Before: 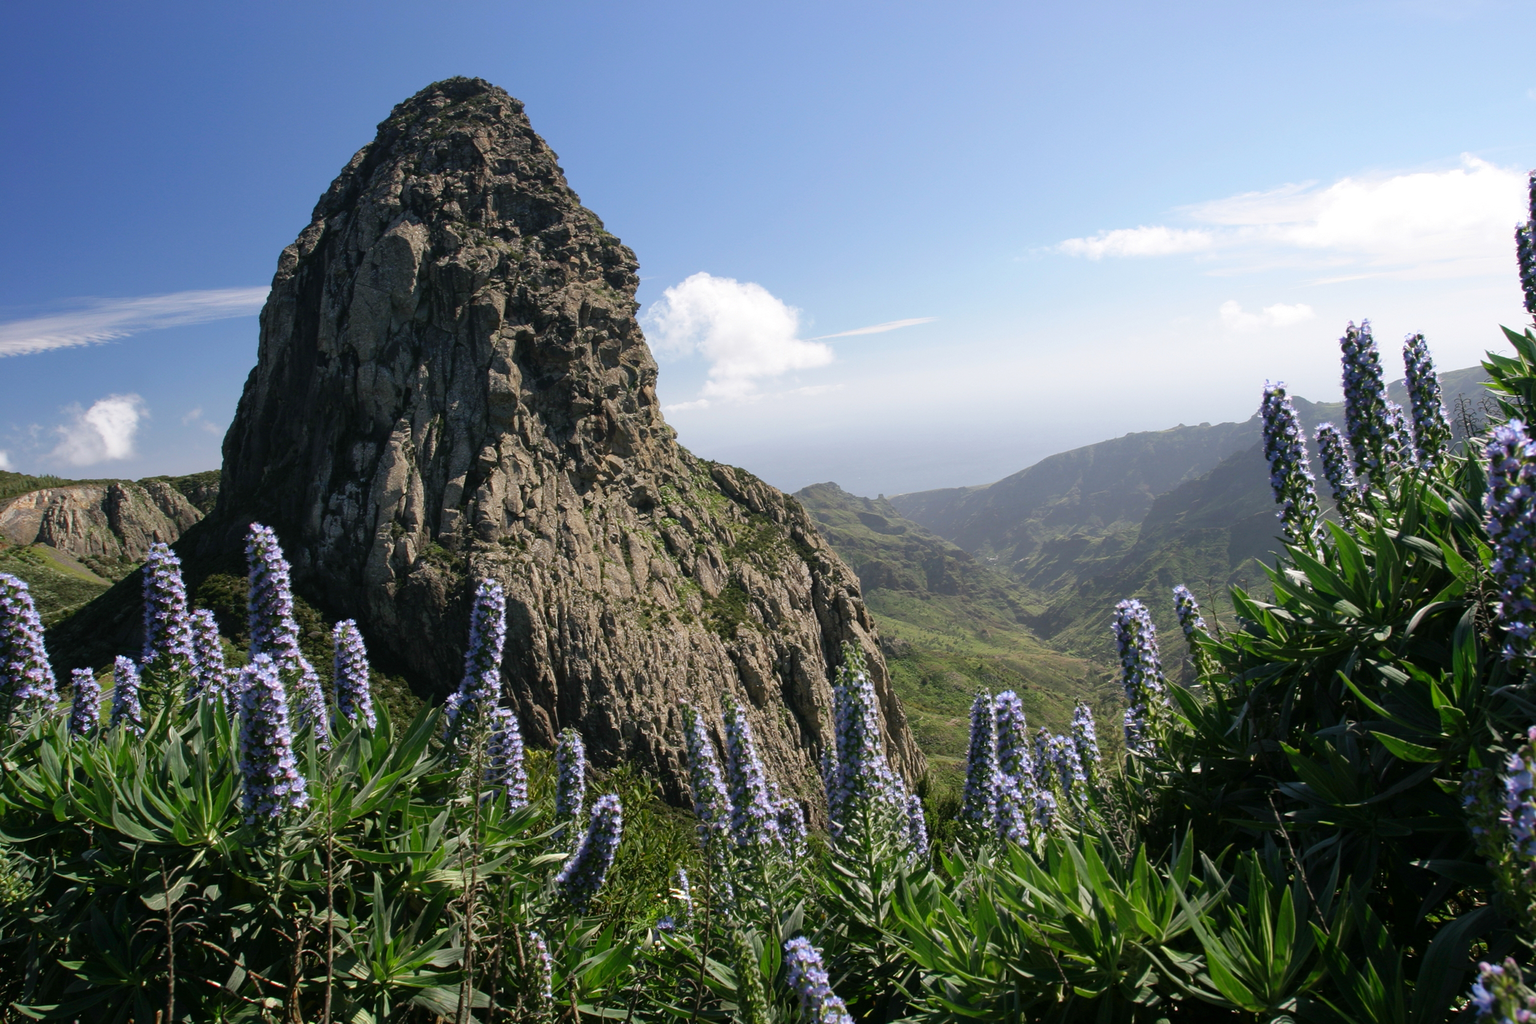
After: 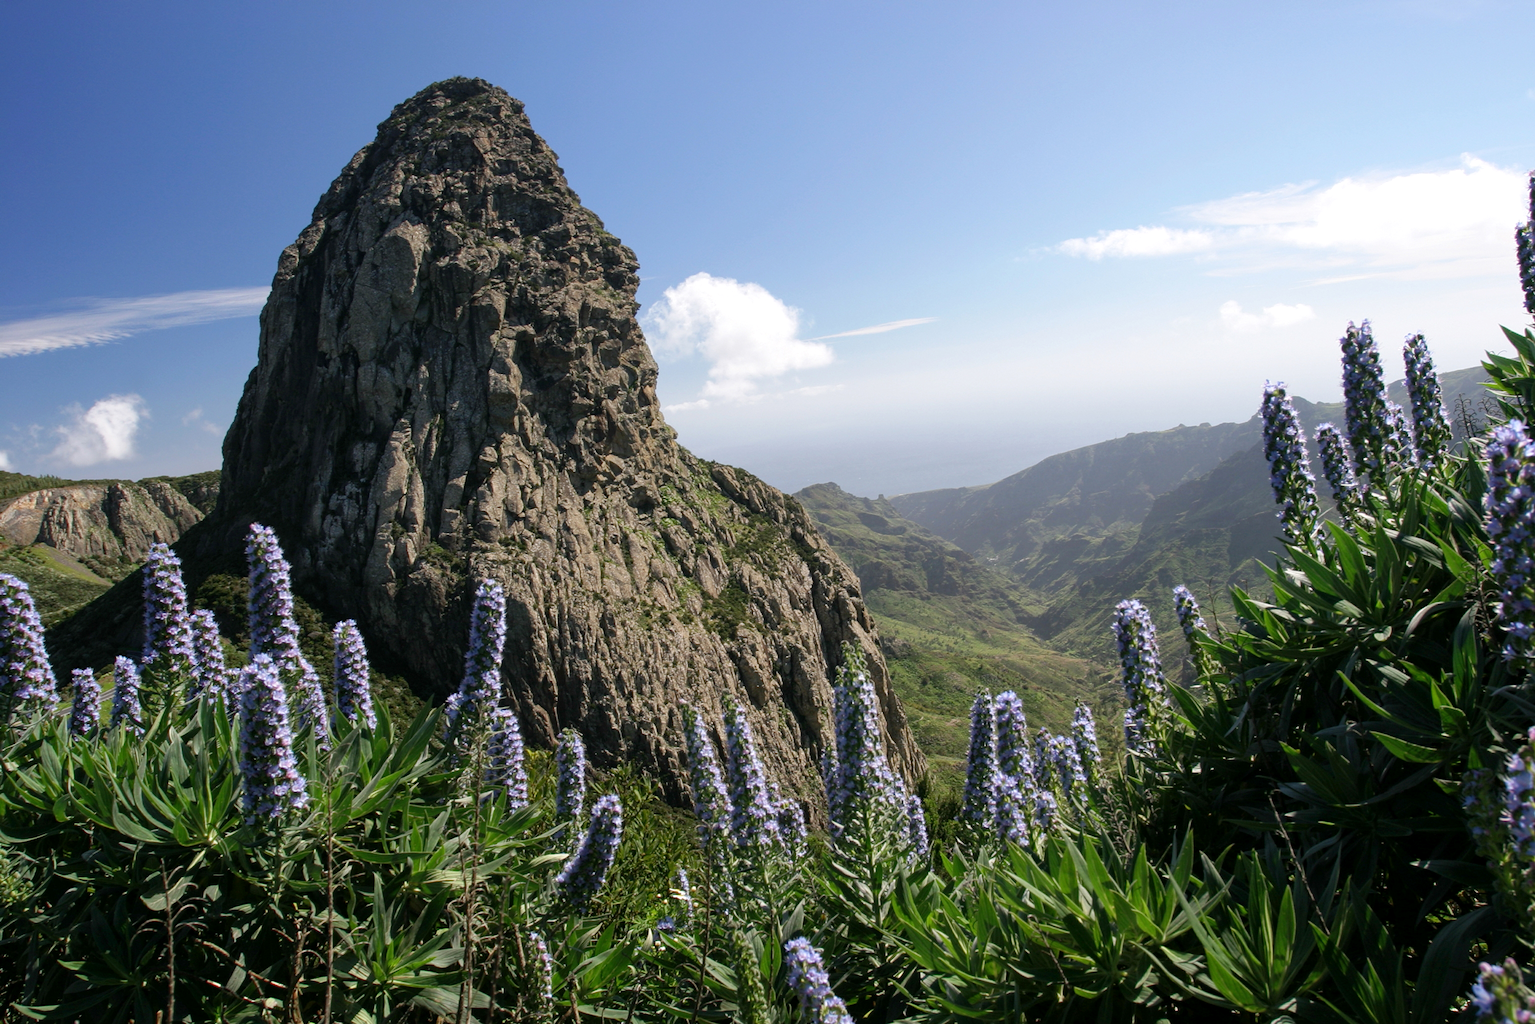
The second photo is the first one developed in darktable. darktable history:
local contrast: highlights 100%, shadows 98%, detail 119%, midtone range 0.2
